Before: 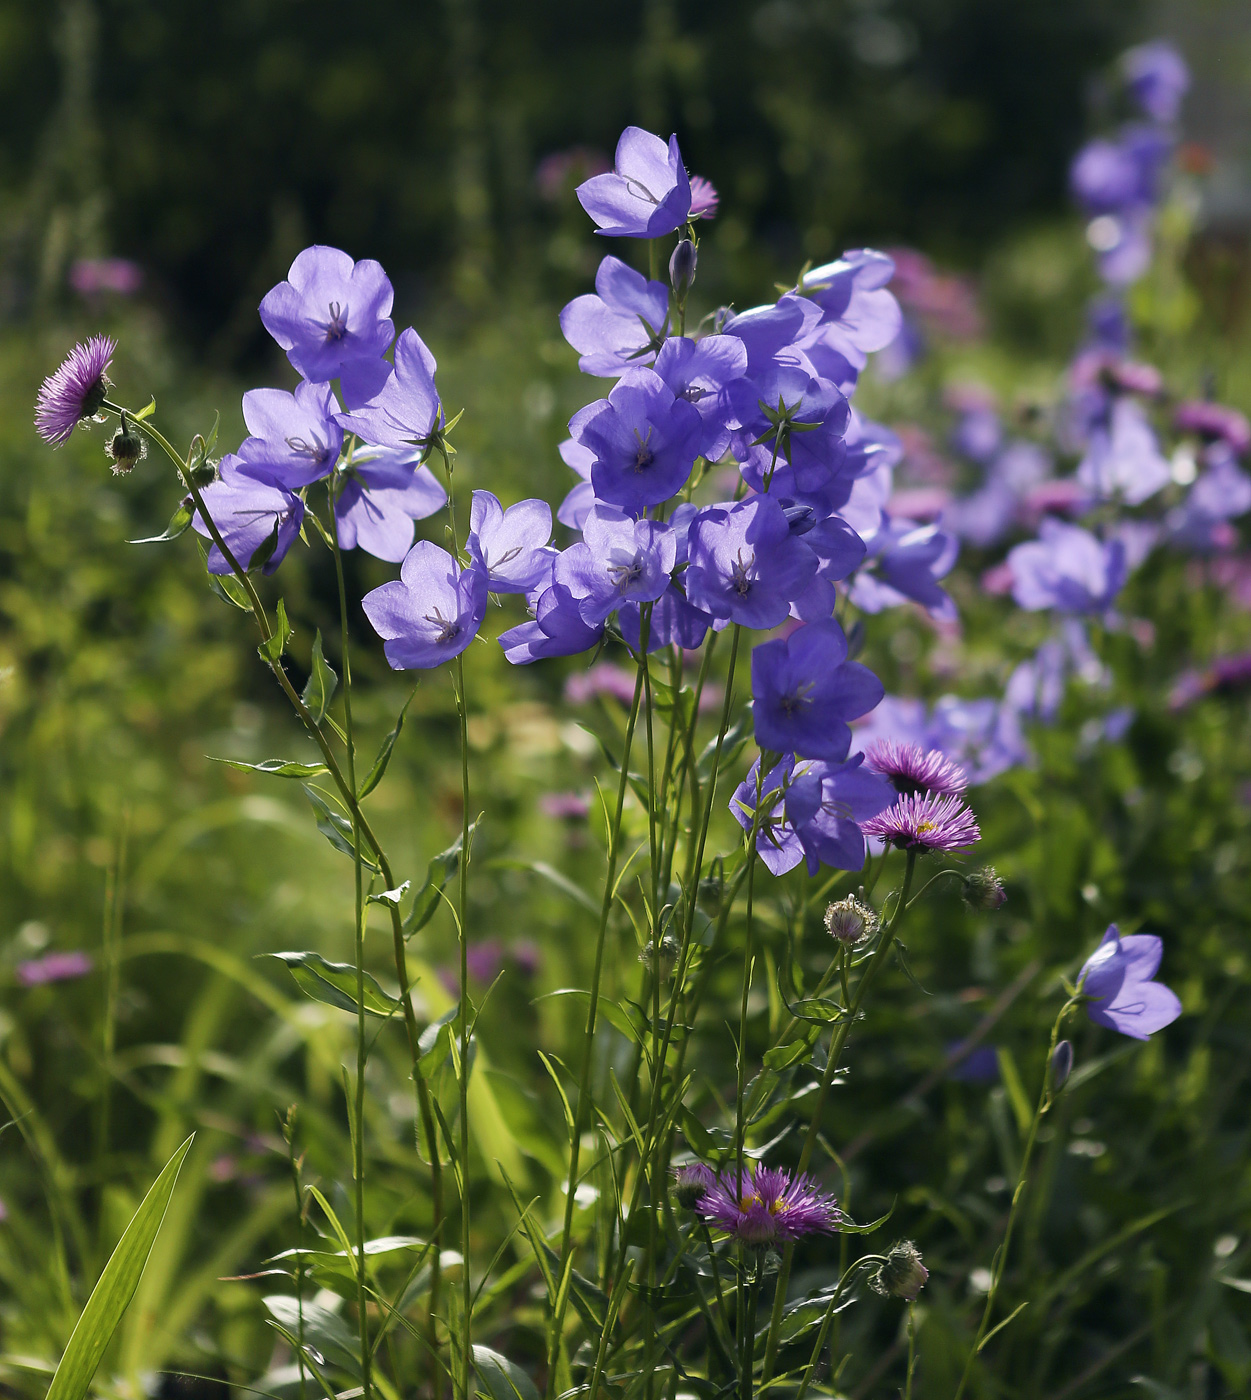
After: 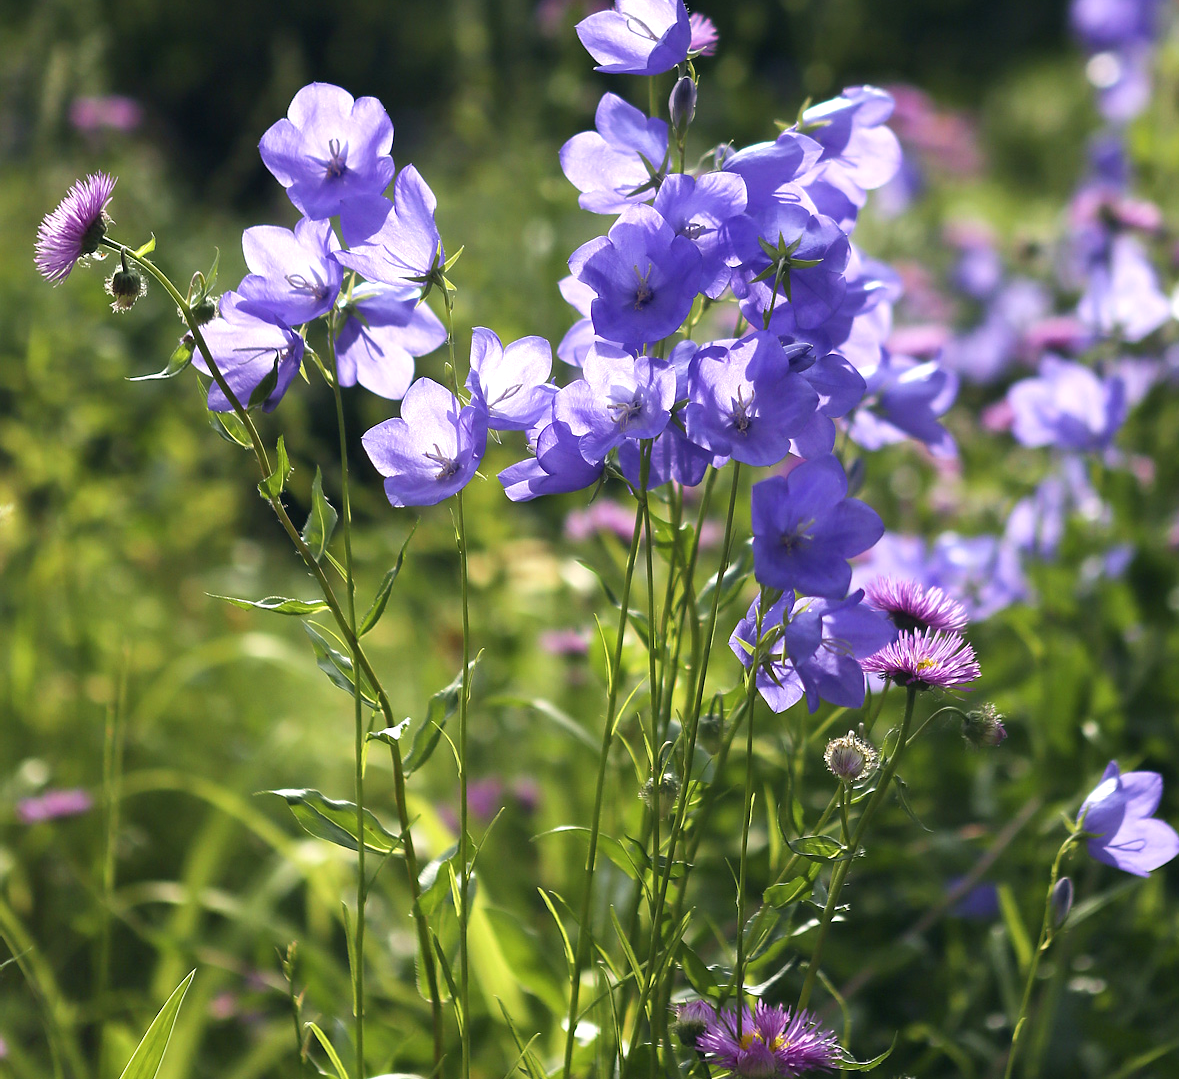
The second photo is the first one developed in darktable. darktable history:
crop and rotate: angle 0.03°, top 11.643%, right 5.651%, bottom 11.189%
exposure: exposure 0.64 EV, compensate highlight preservation false
